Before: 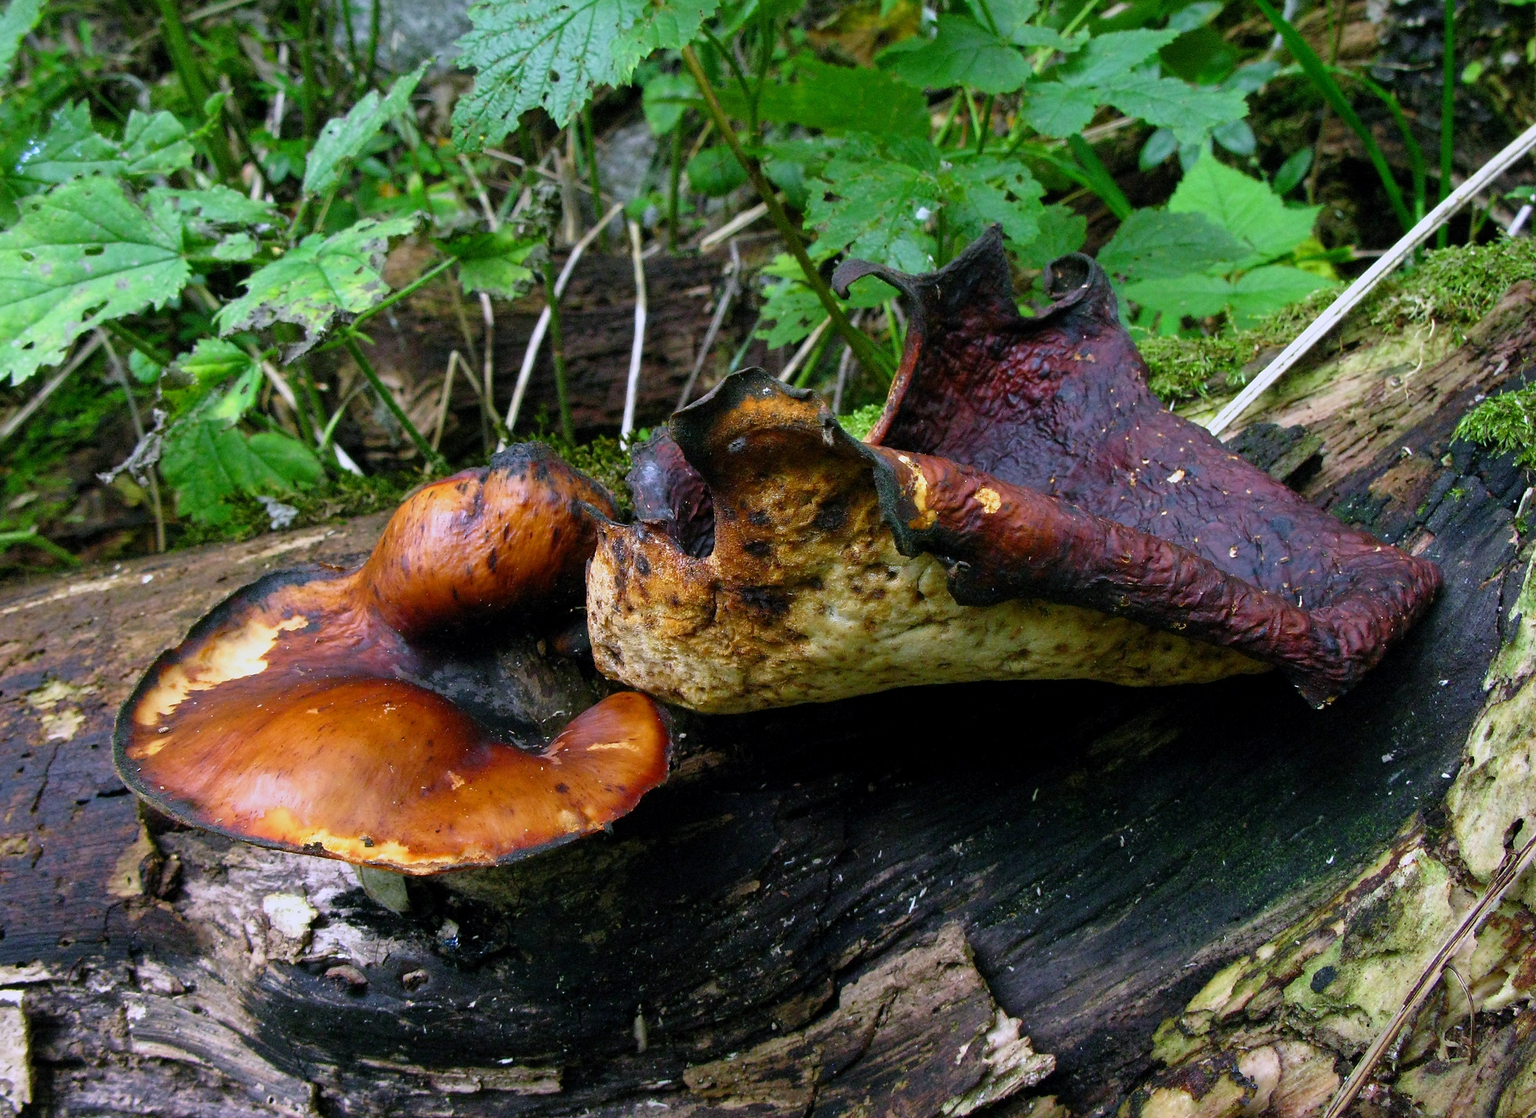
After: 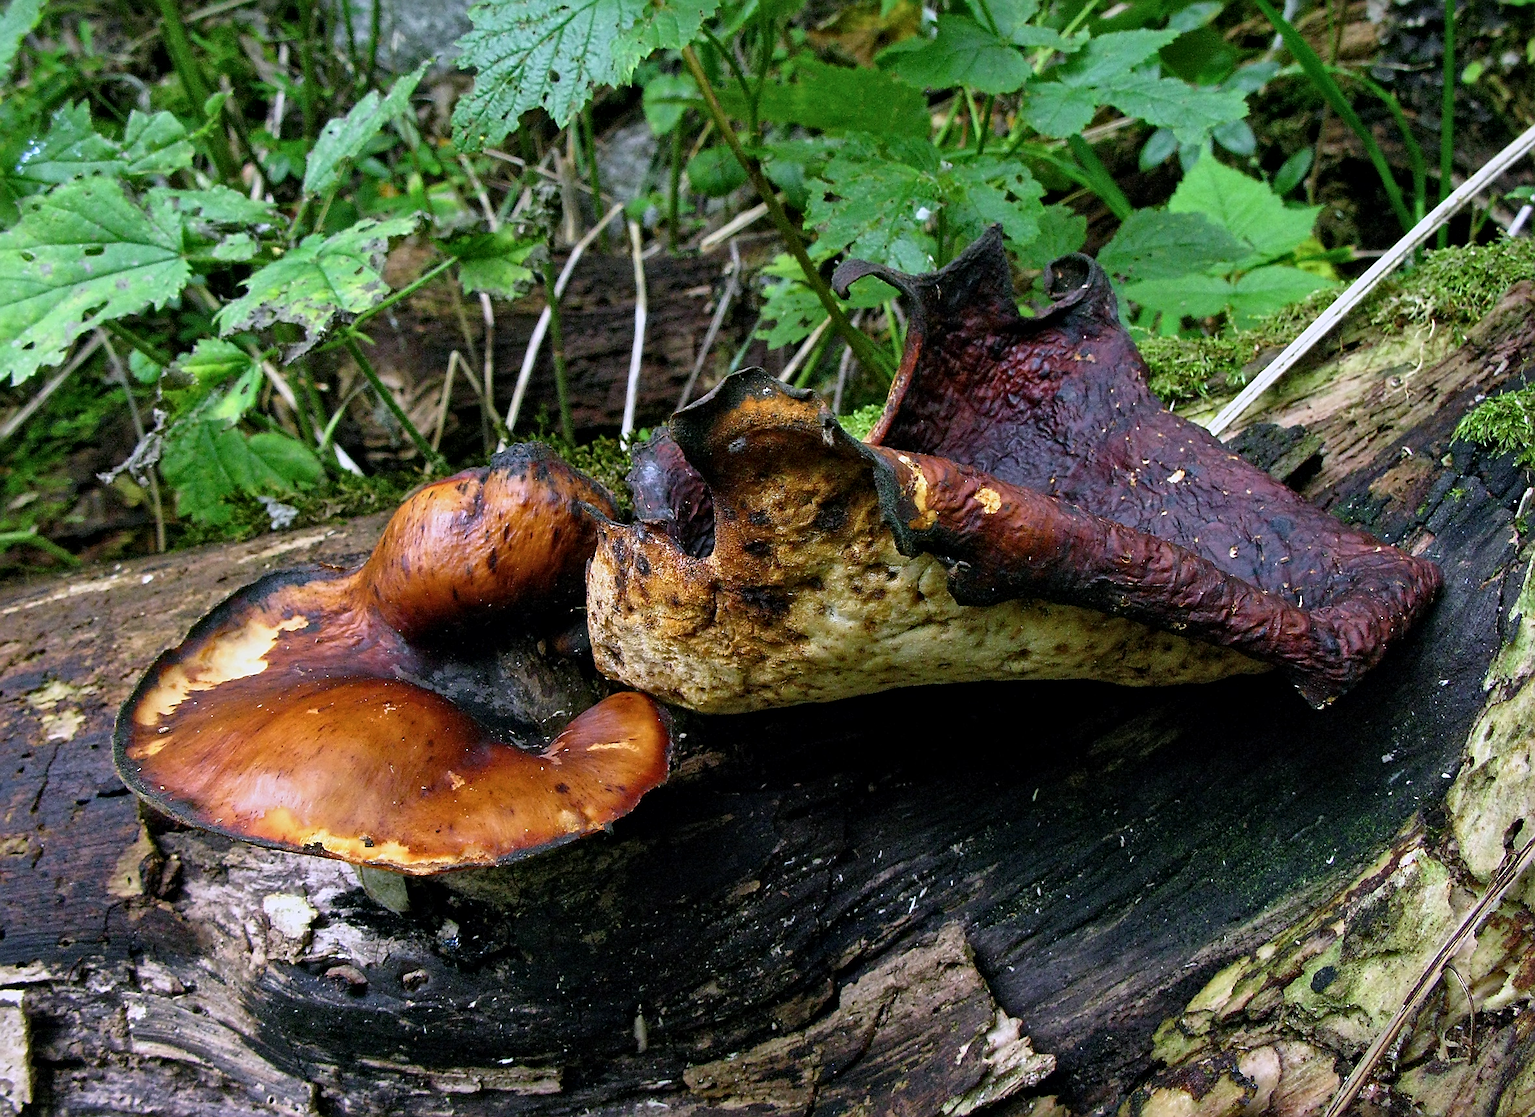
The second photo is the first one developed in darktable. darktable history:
local contrast: mode bilateral grid, contrast 31, coarseness 25, midtone range 0.2
contrast brightness saturation: saturation -0.062
sharpen: on, module defaults
